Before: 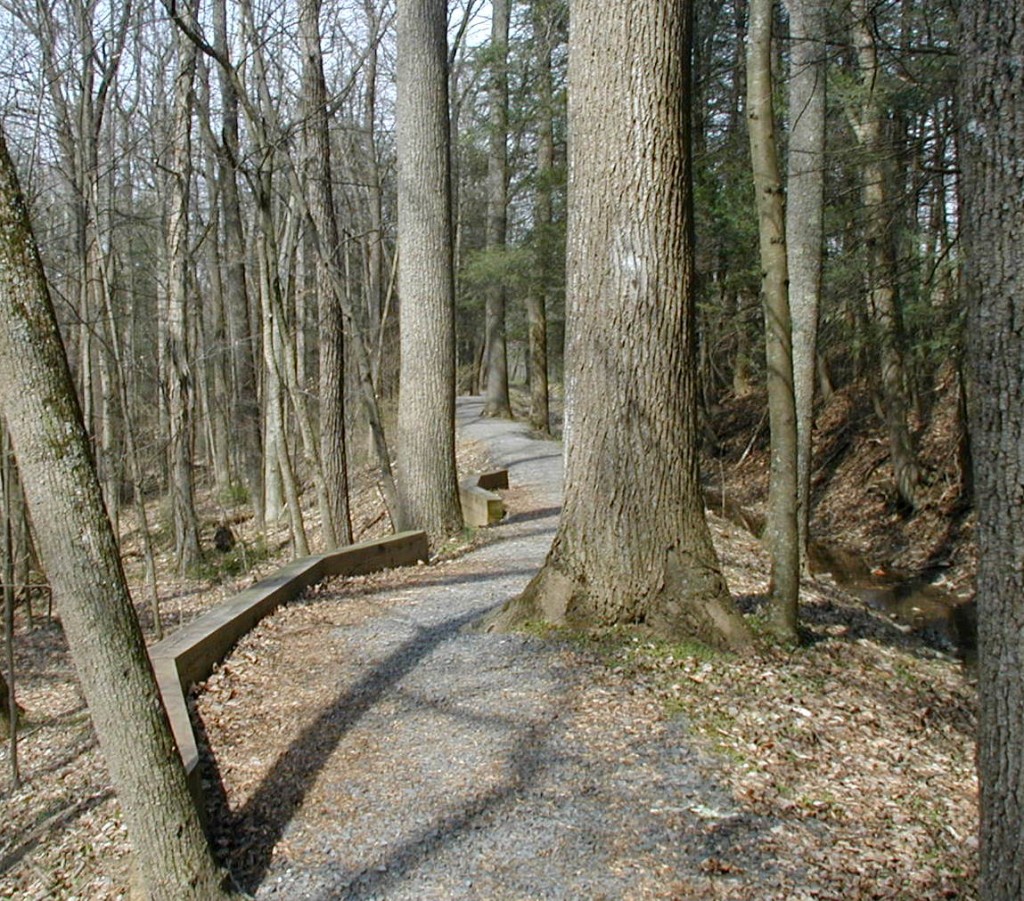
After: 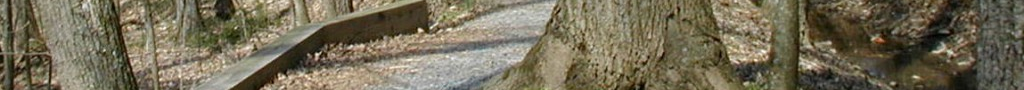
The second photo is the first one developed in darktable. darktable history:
crop and rotate: top 59.084%, bottom 30.916%
color zones: curves: ch0 [(0.25, 0.5) (0.423, 0.5) (0.443, 0.5) (0.521, 0.756) (0.568, 0.5) (0.576, 0.5) (0.75, 0.5)]; ch1 [(0.25, 0.5) (0.423, 0.5) (0.443, 0.5) (0.539, 0.873) (0.624, 0.565) (0.631, 0.5) (0.75, 0.5)]
